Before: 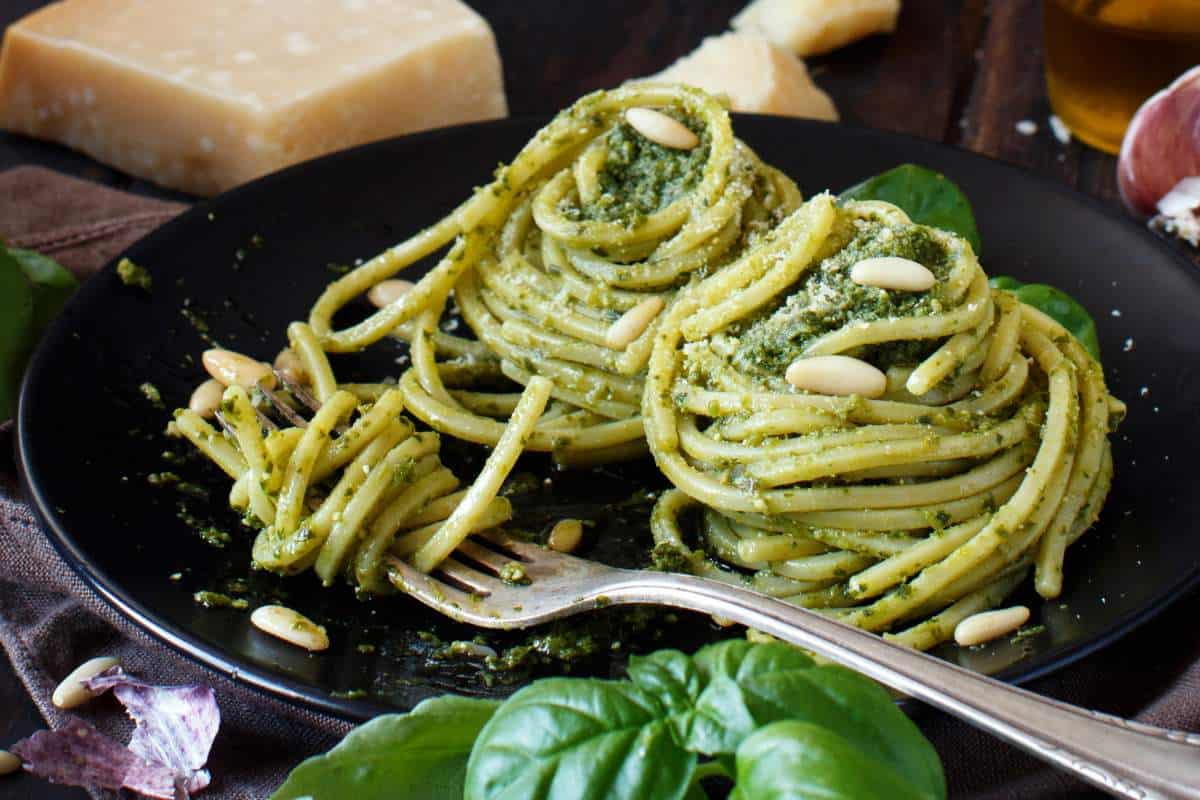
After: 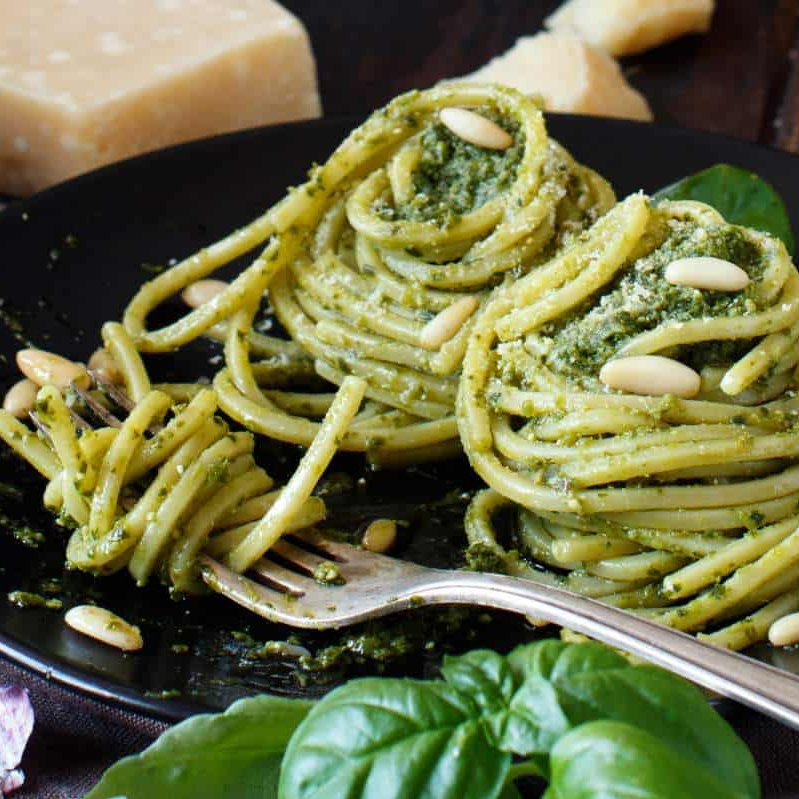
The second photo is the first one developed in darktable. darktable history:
crop and rotate: left 15.575%, right 17.793%
